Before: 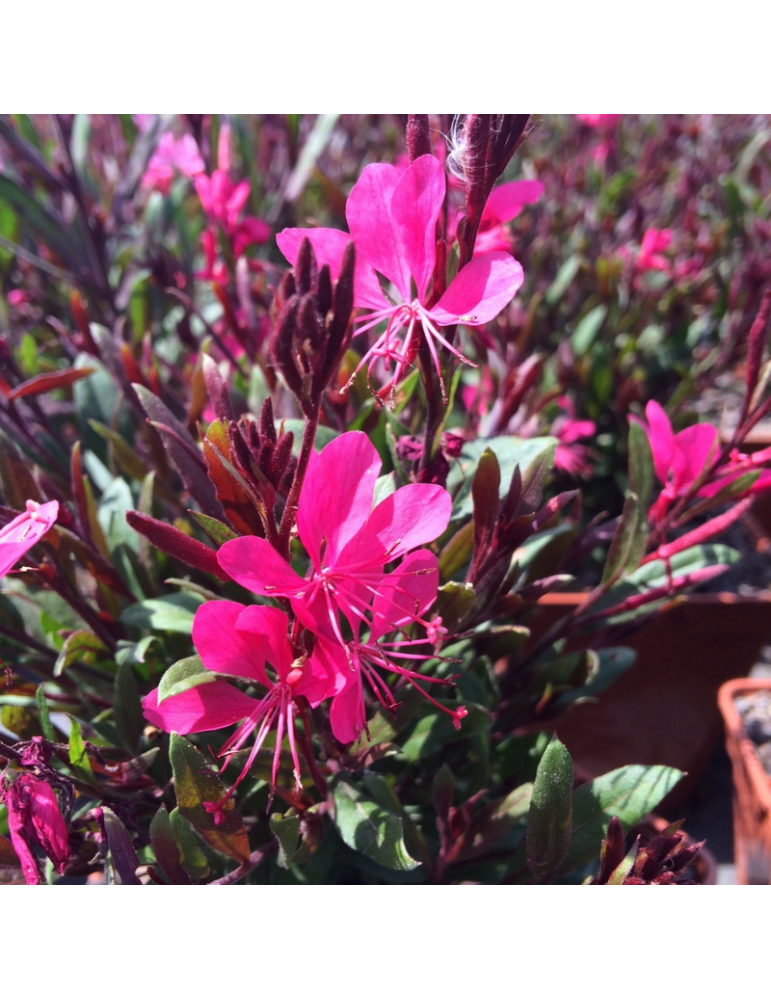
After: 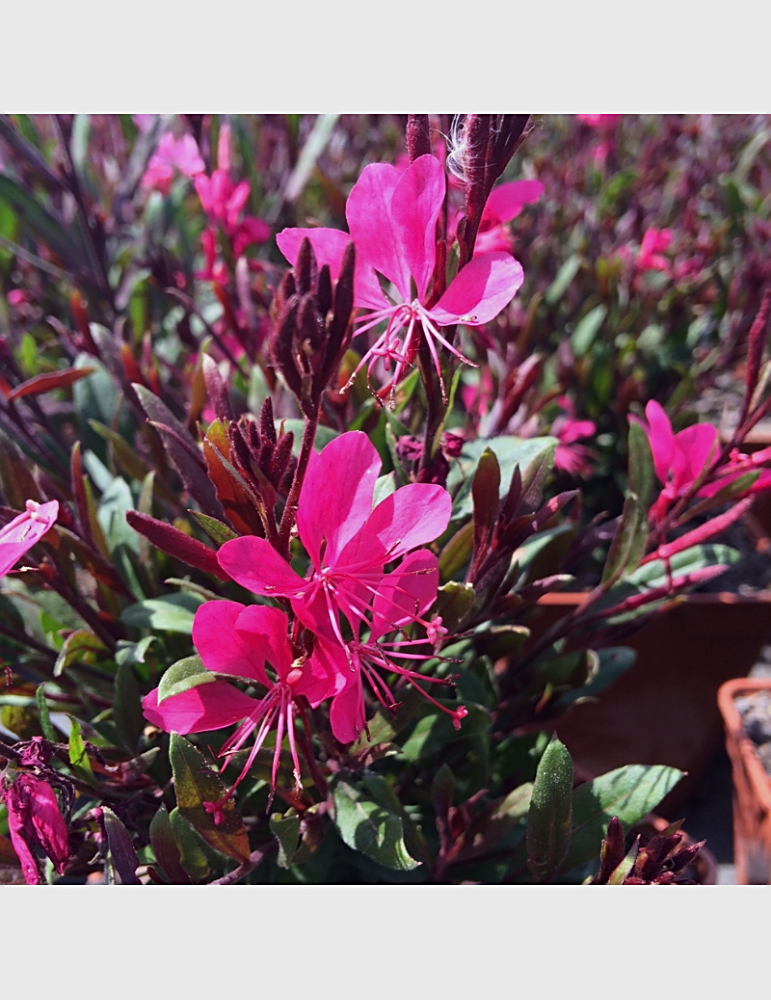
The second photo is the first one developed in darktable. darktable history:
sharpen: on, module defaults
exposure: exposure -0.293 EV, compensate highlight preservation false
